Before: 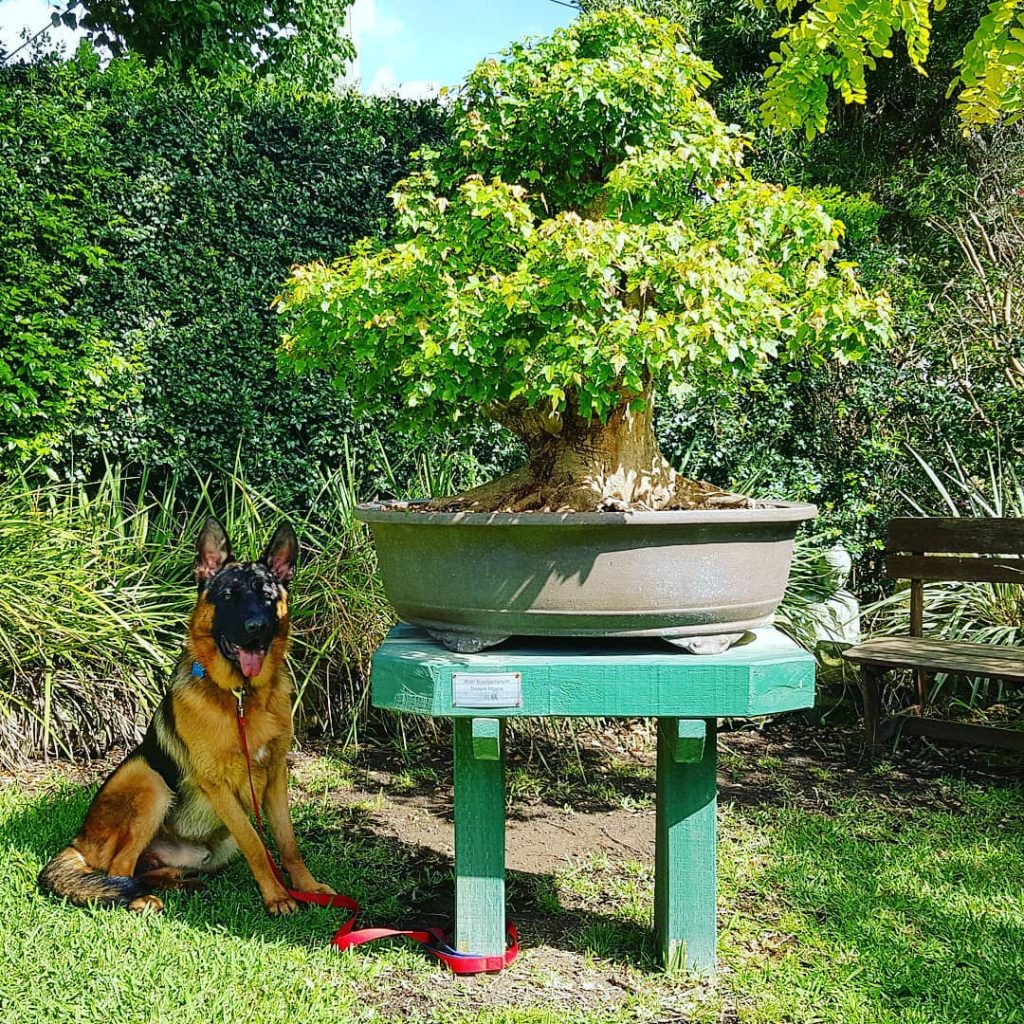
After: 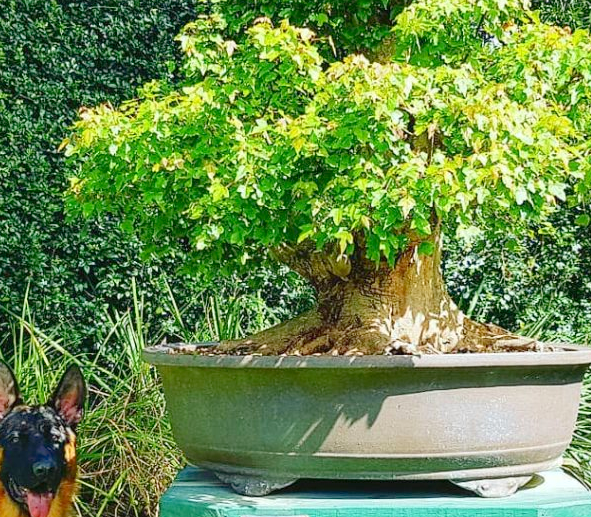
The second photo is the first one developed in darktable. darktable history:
crop: left 20.766%, top 15.338%, right 21.428%, bottom 34.081%
levels: levels [0, 0.445, 1]
